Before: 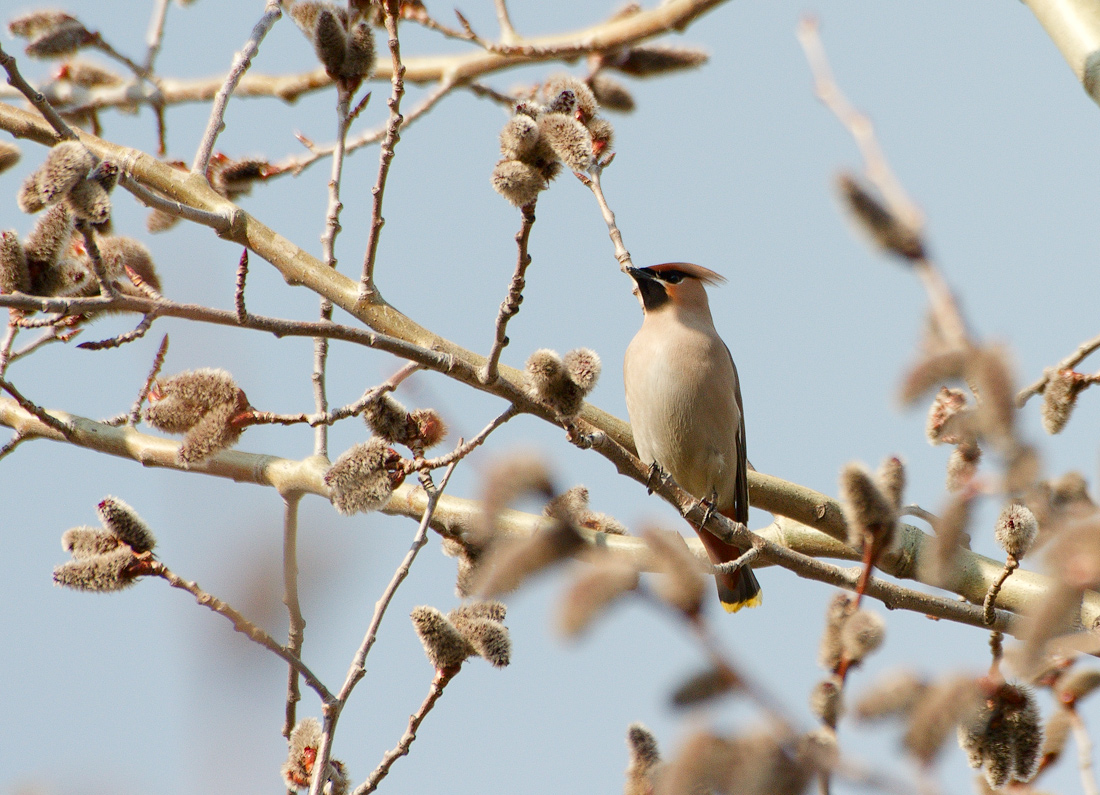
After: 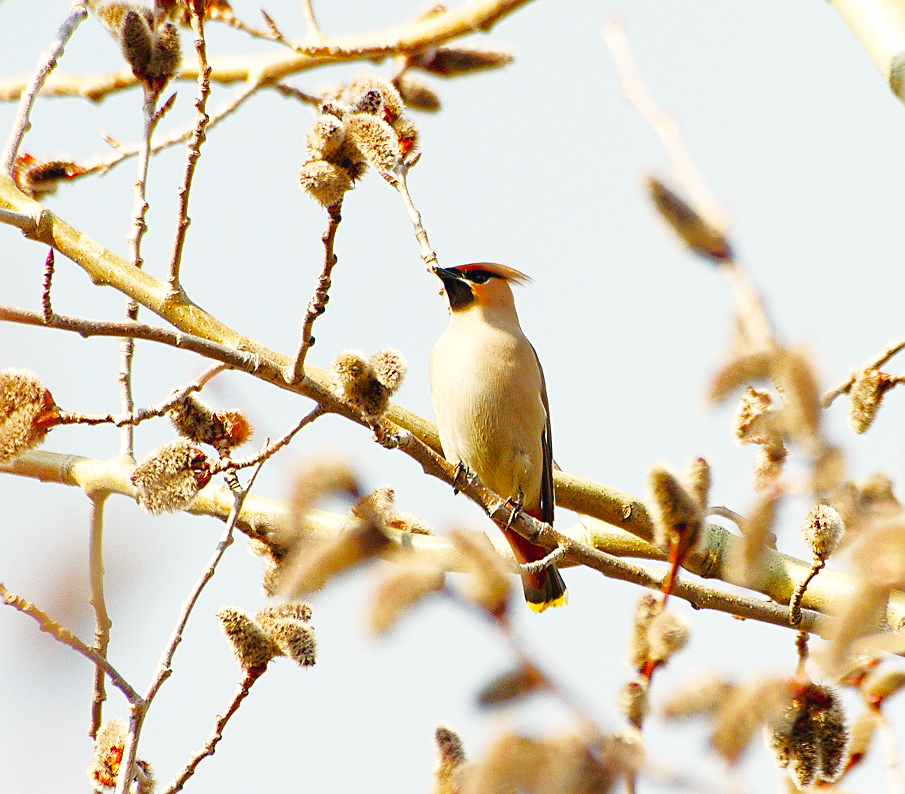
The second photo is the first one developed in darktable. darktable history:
sharpen: on, module defaults
shadows and highlights: on, module defaults
base curve: curves: ch0 [(0, 0.003) (0.001, 0.002) (0.006, 0.004) (0.02, 0.022) (0.048, 0.086) (0.094, 0.234) (0.162, 0.431) (0.258, 0.629) (0.385, 0.8) (0.548, 0.918) (0.751, 0.988) (1, 1)], preserve colors none
crop: left 17.701%, bottom 0.049%
color balance rgb: shadows lift › luminance -9.062%, highlights gain › chroma 3.027%, highlights gain › hue 76.83°, linear chroma grading › global chroma 15.207%, perceptual saturation grading › global saturation 0.654%
